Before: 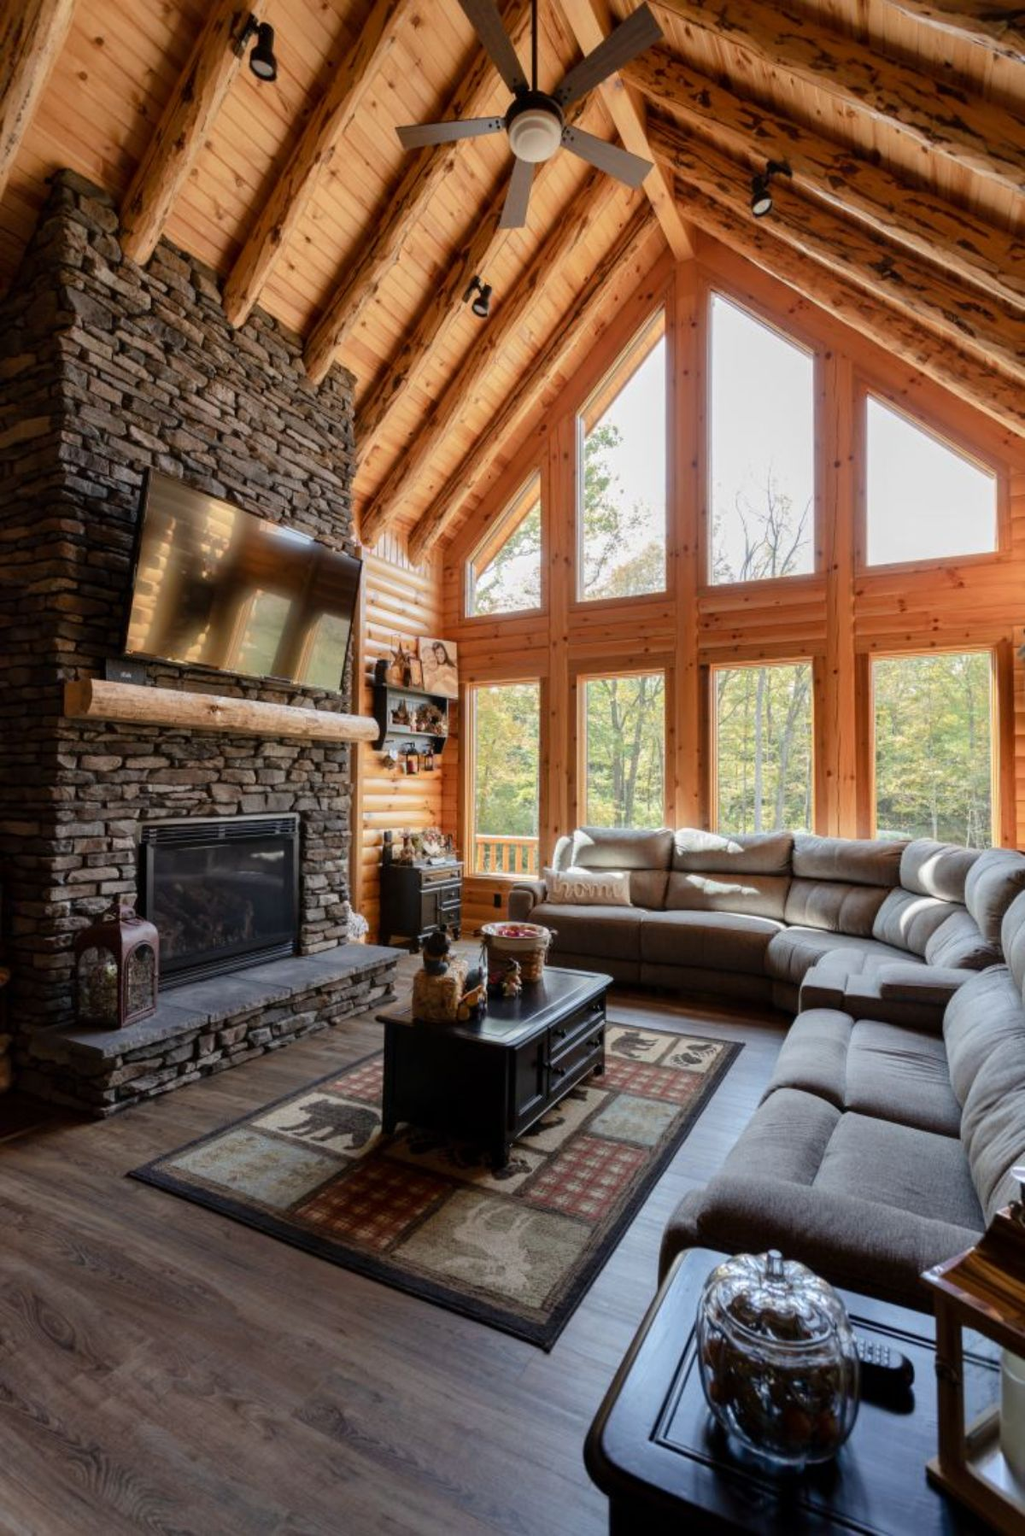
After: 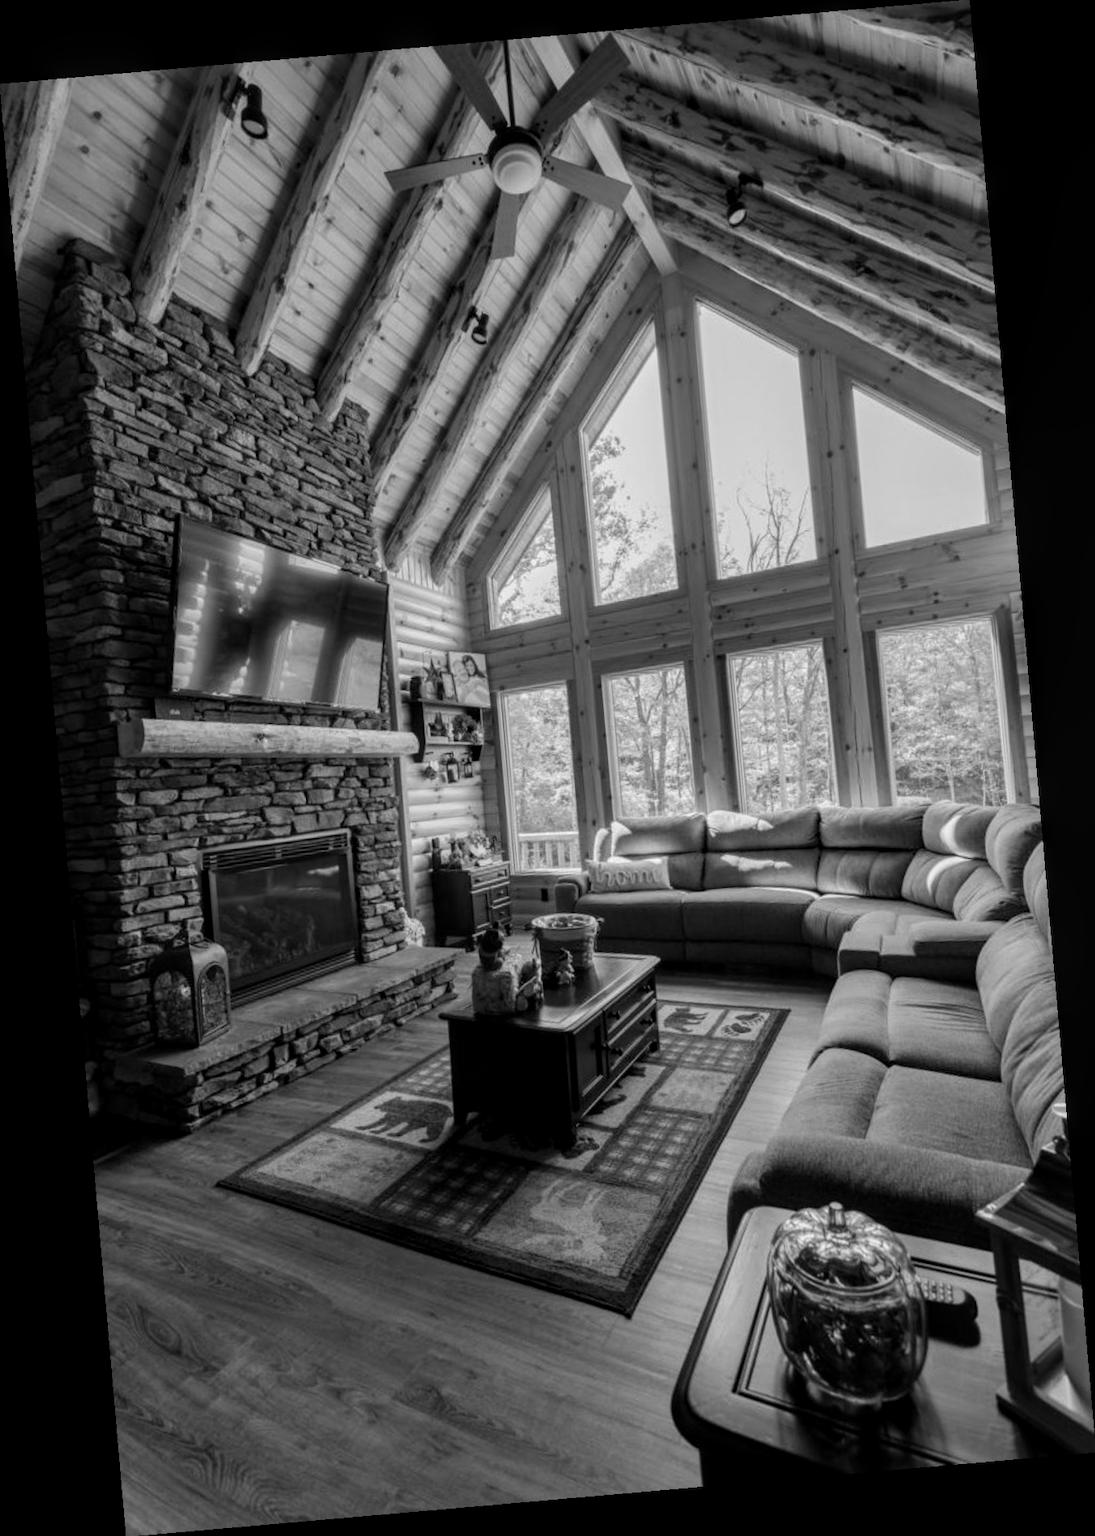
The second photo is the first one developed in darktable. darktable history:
rotate and perspective: rotation -4.98°, automatic cropping off
contrast brightness saturation: contrast 0.08, saturation 0.2
monochrome: a -92.57, b 58.91
local contrast: on, module defaults
